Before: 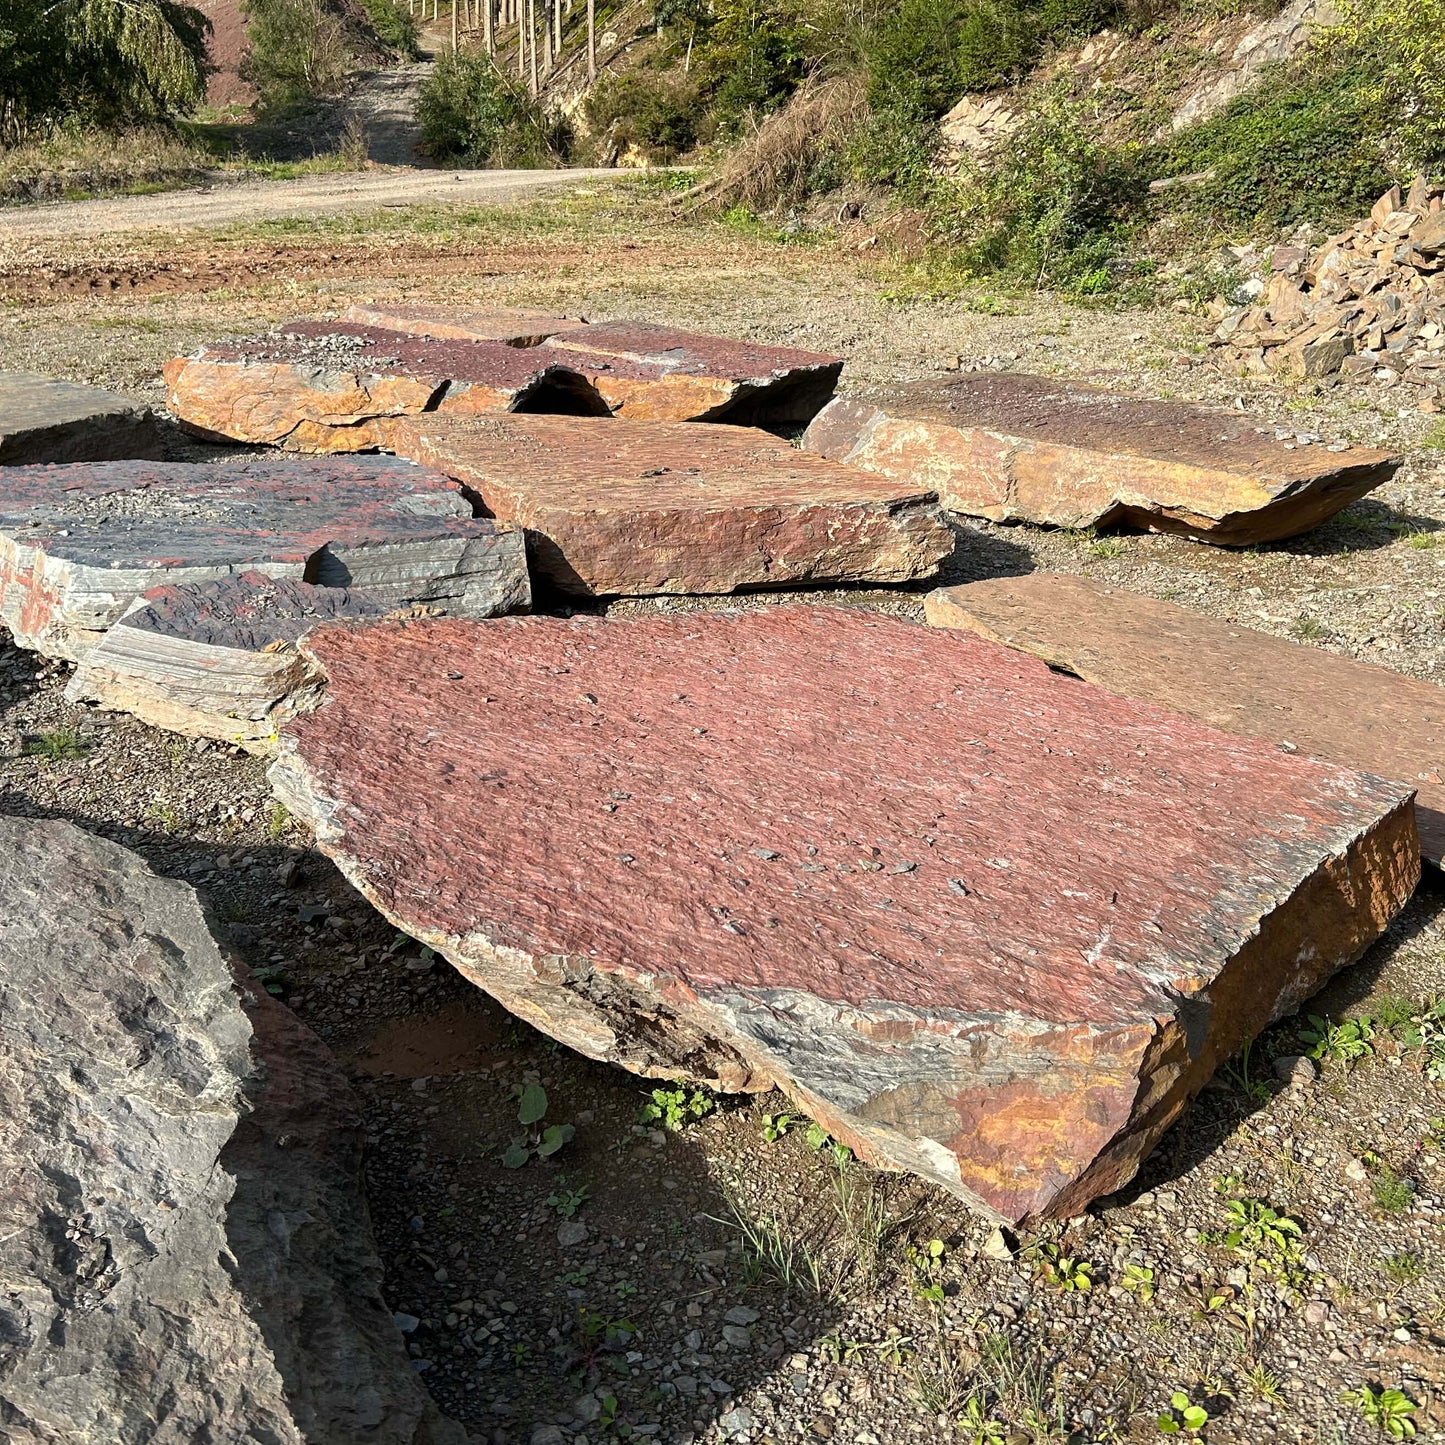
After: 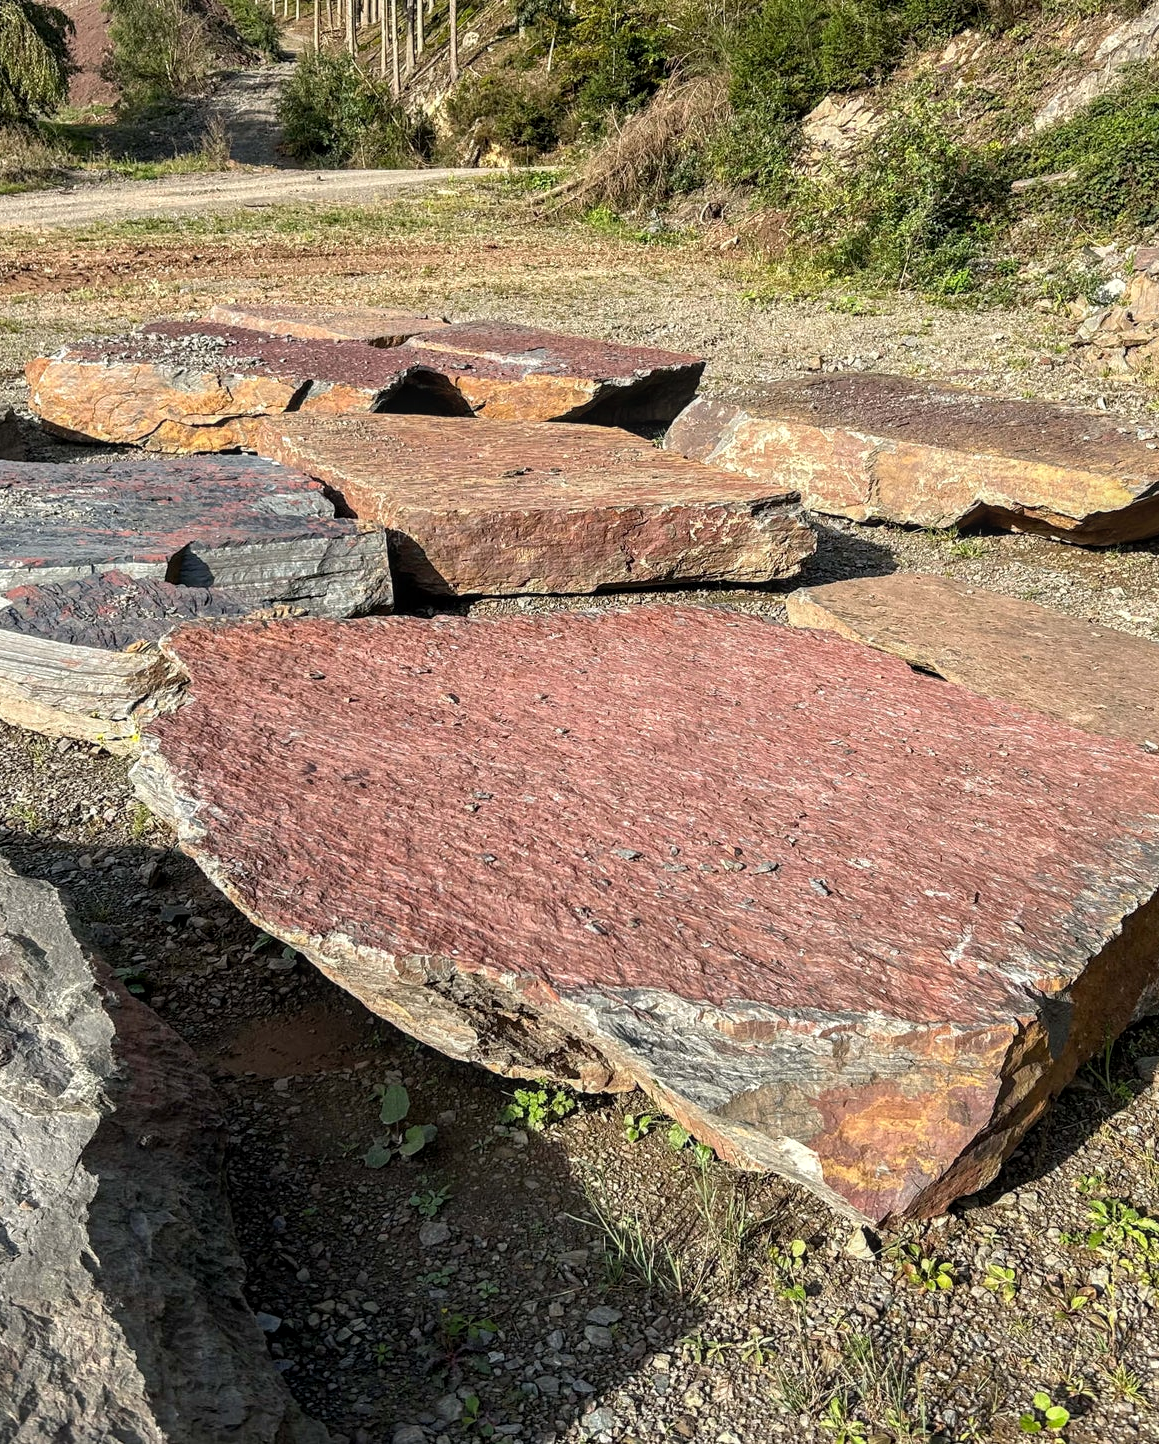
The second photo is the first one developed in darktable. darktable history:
crop and rotate: left 9.597%, right 10.195%
local contrast: on, module defaults
